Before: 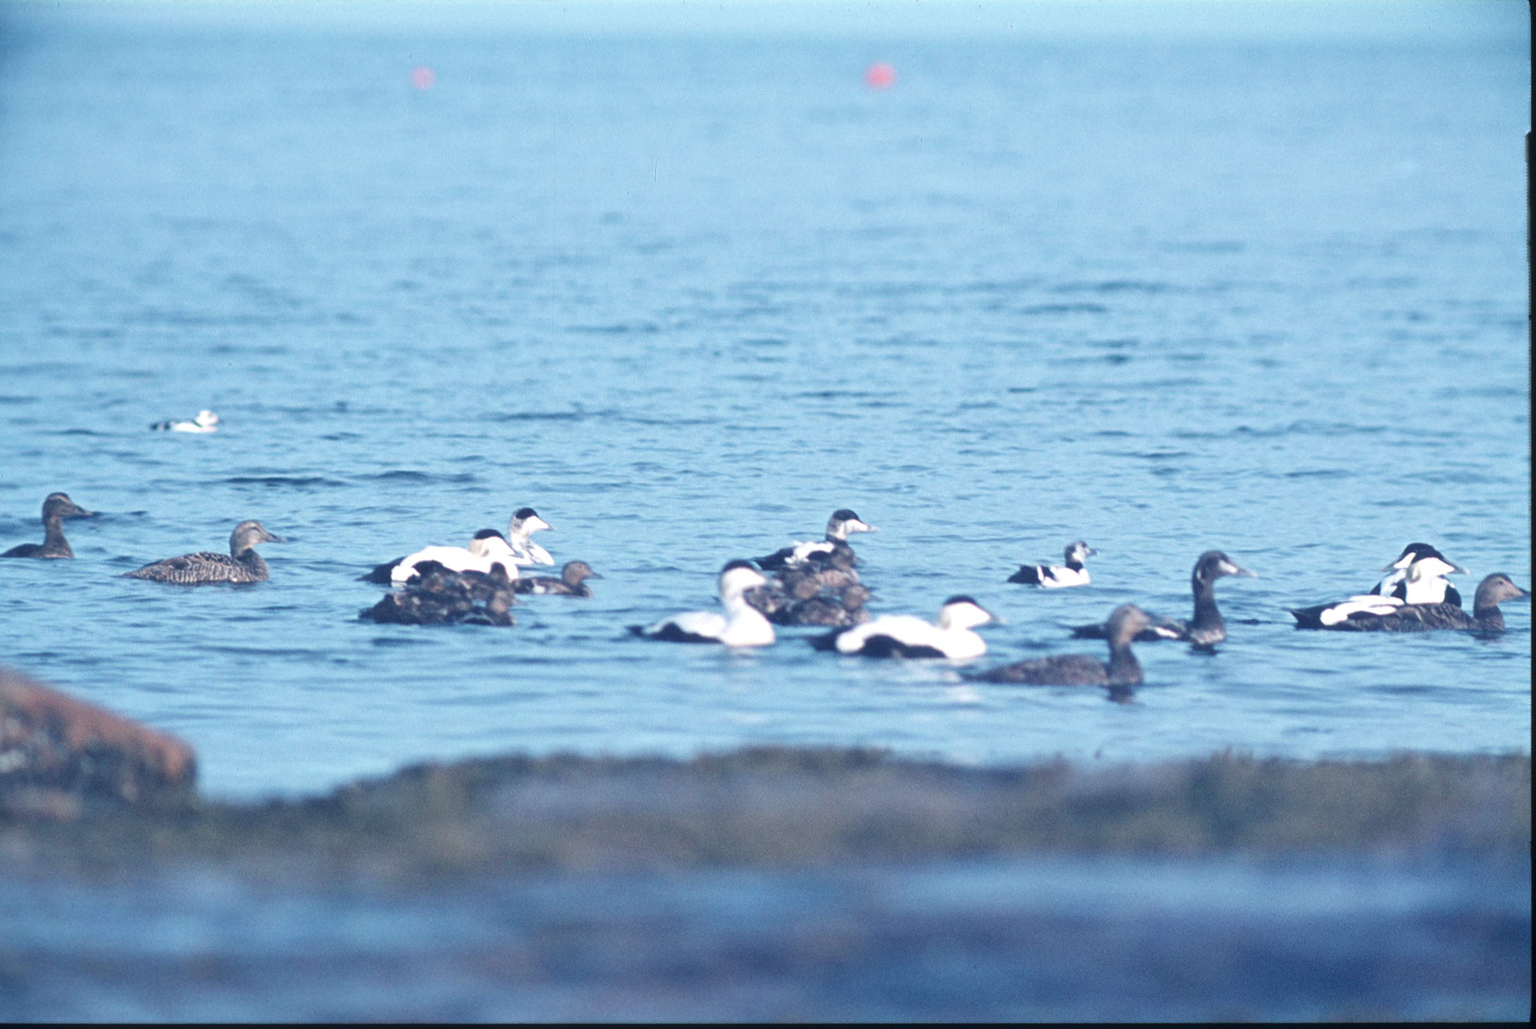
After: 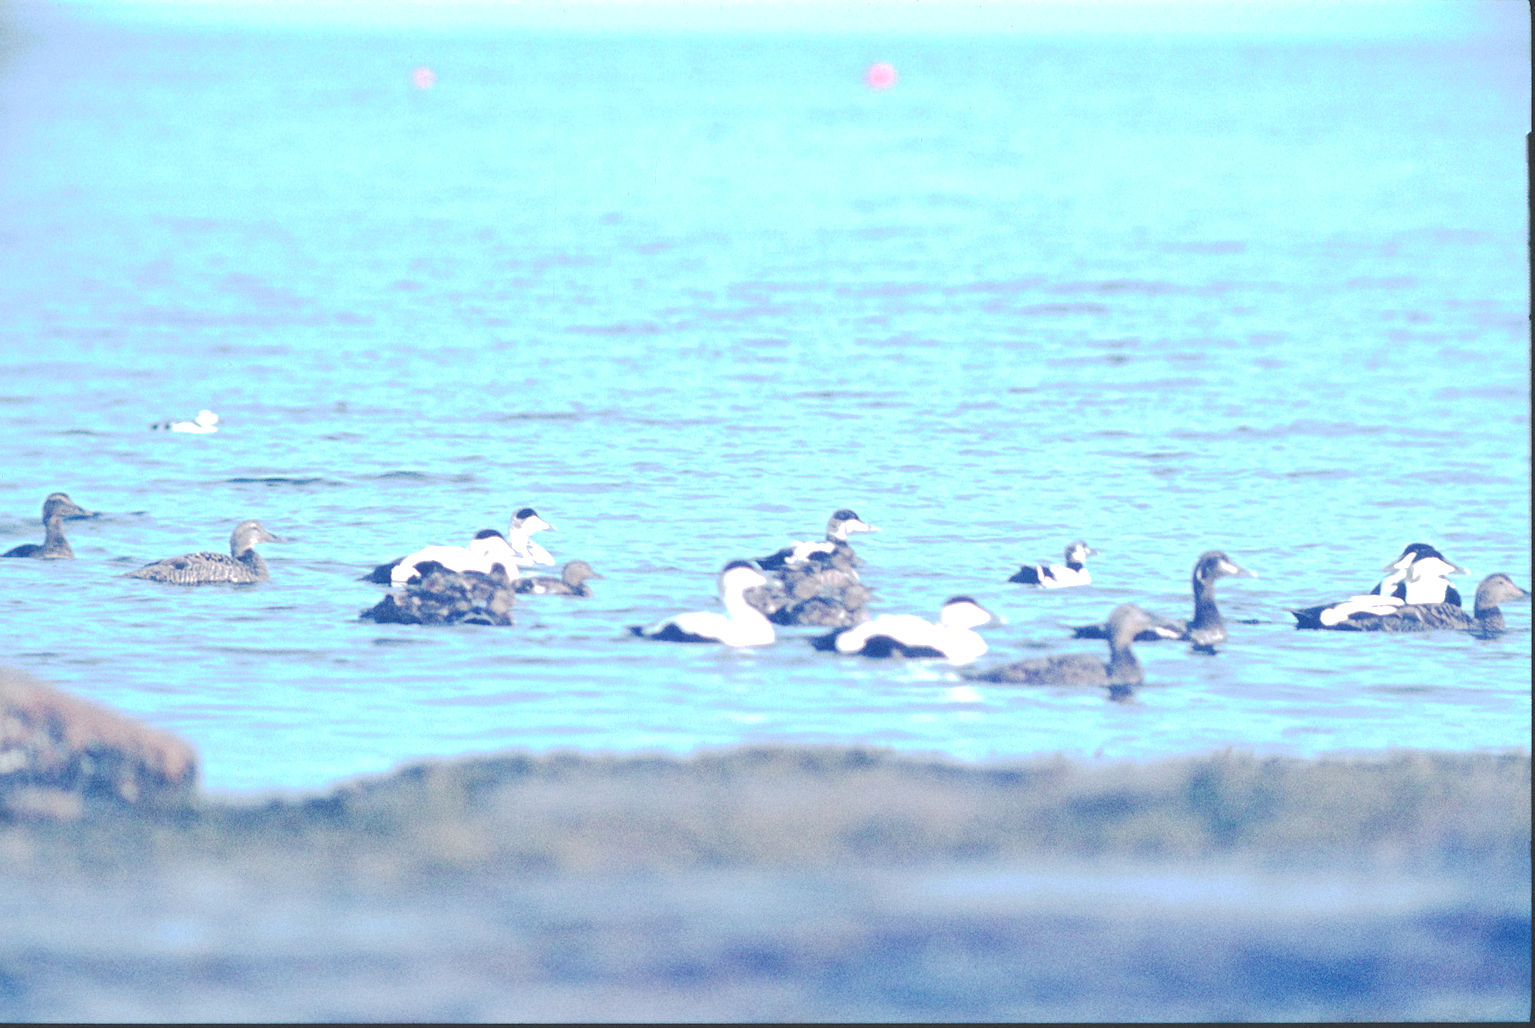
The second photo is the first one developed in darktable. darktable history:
tone curve: curves: ch0 [(0, 0) (0.003, 0.219) (0.011, 0.219) (0.025, 0.223) (0.044, 0.226) (0.069, 0.232) (0.1, 0.24) (0.136, 0.245) (0.177, 0.257) (0.224, 0.281) (0.277, 0.324) (0.335, 0.392) (0.399, 0.484) (0.468, 0.585) (0.543, 0.672) (0.623, 0.741) (0.709, 0.788) (0.801, 0.835) (0.898, 0.878) (1, 1)], preserve colors none
grain: on, module defaults
exposure: black level correction 0, exposure 0.7 EV, compensate exposure bias true, compensate highlight preservation false
